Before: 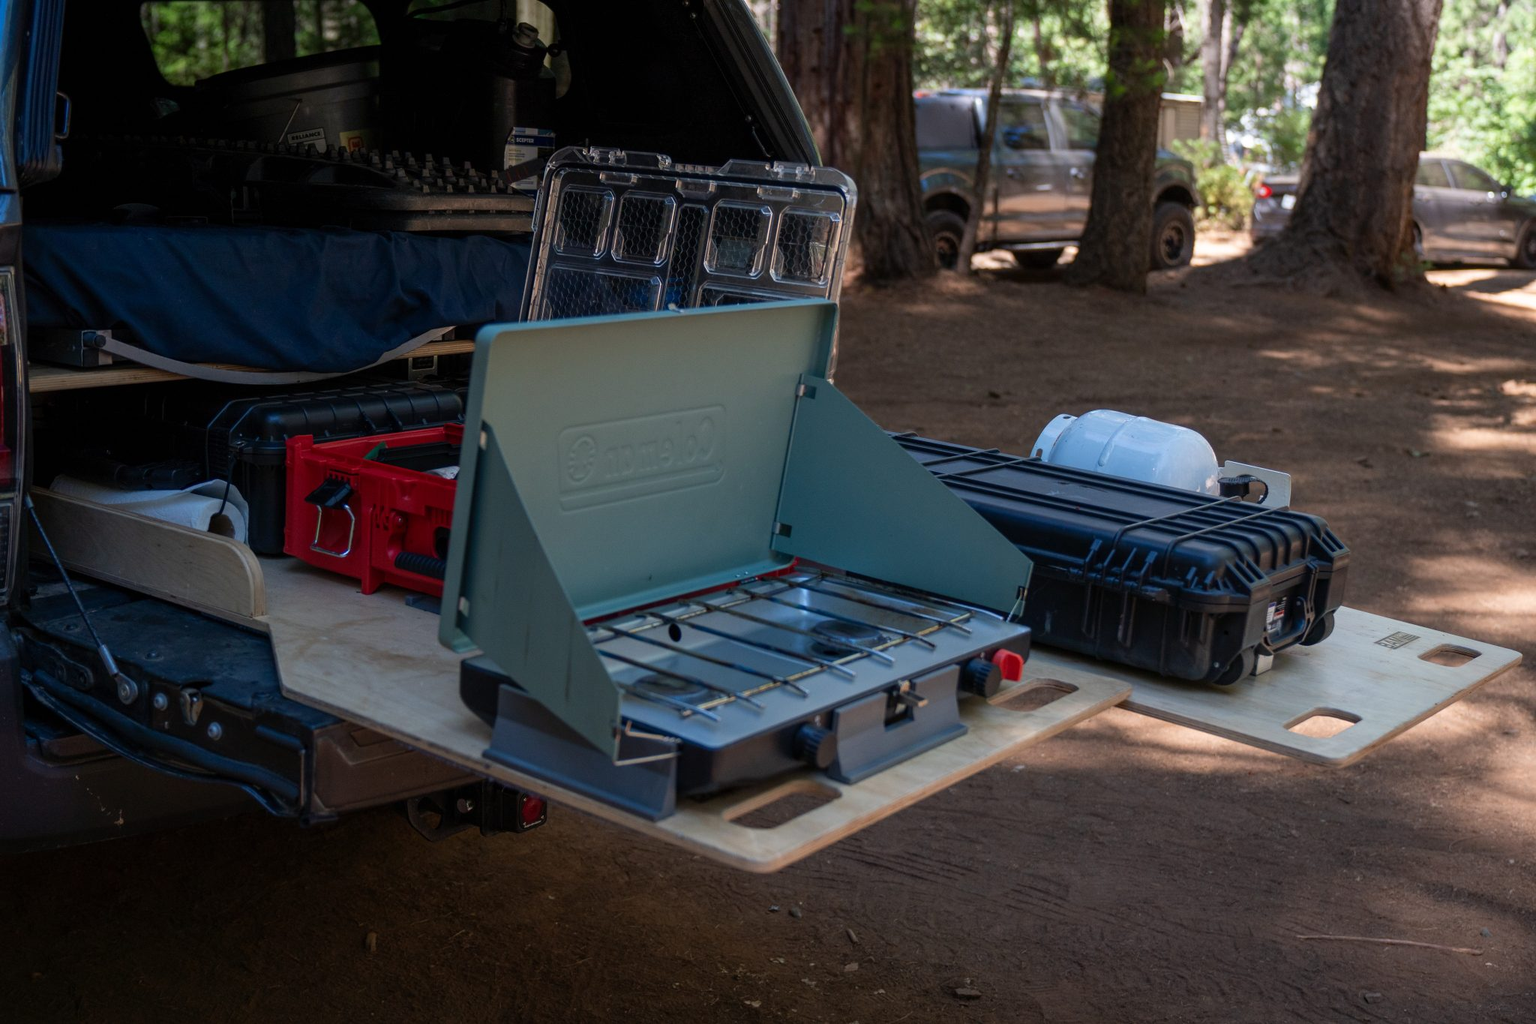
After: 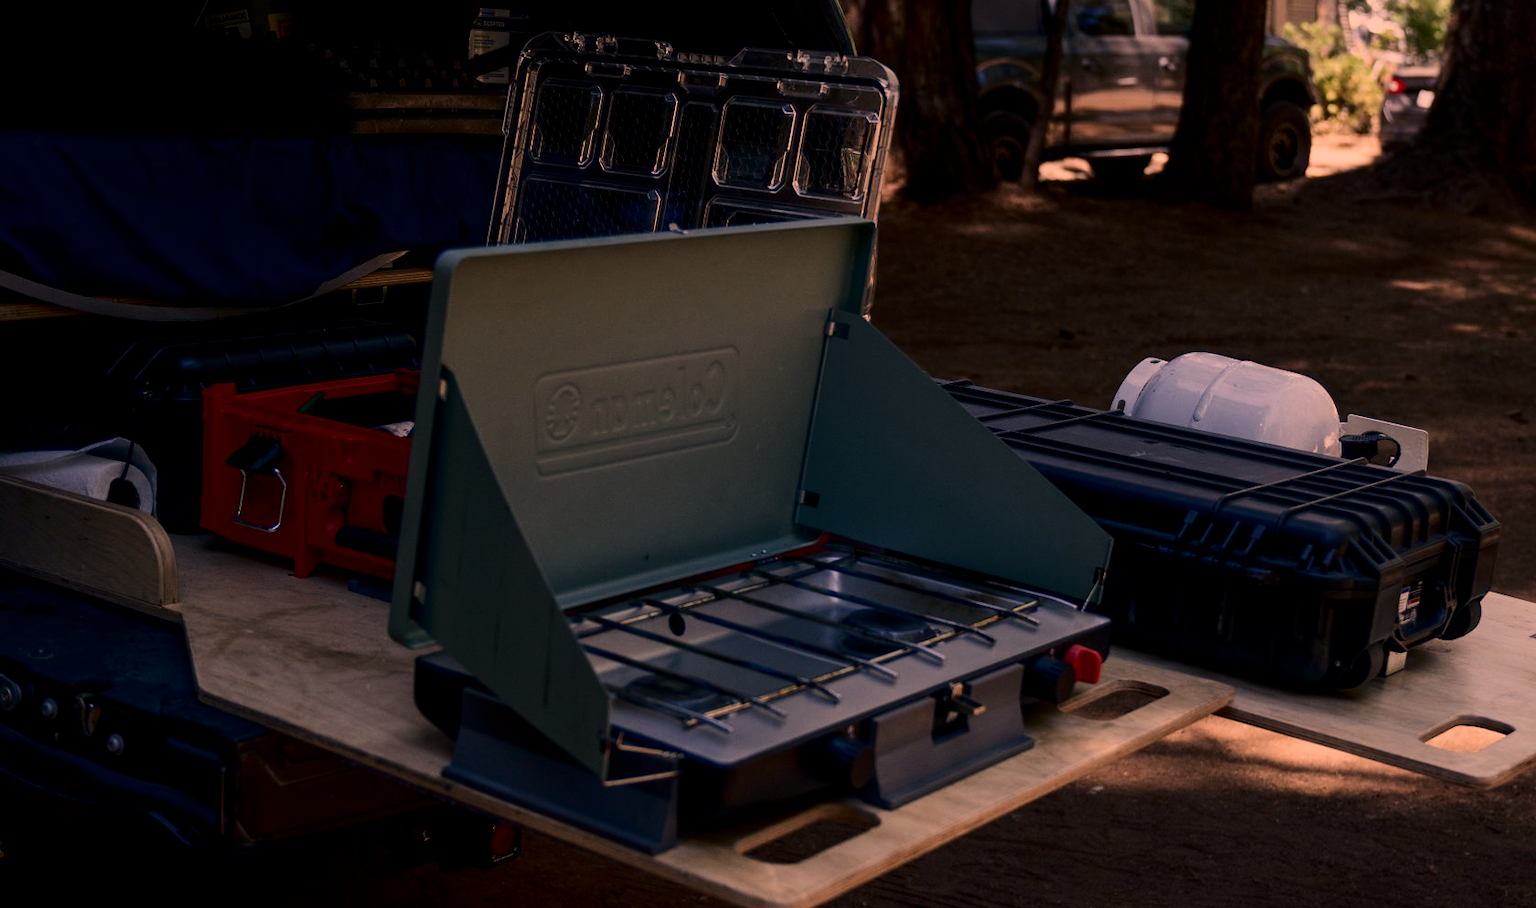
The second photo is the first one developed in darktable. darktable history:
contrast brightness saturation: contrast 0.24, brightness -0.24, saturation 0.14
color correction: highlights a* 40, highlights b* 40, saturation 0.69
filmic rgb: black relative exposure -7.65 EV, white relative exposure 4.56 EV, hardness 3.61, color science v6 (2022)
crop: left 7.856%, top 11.836%, right 10.12%, bottom 15.387%
